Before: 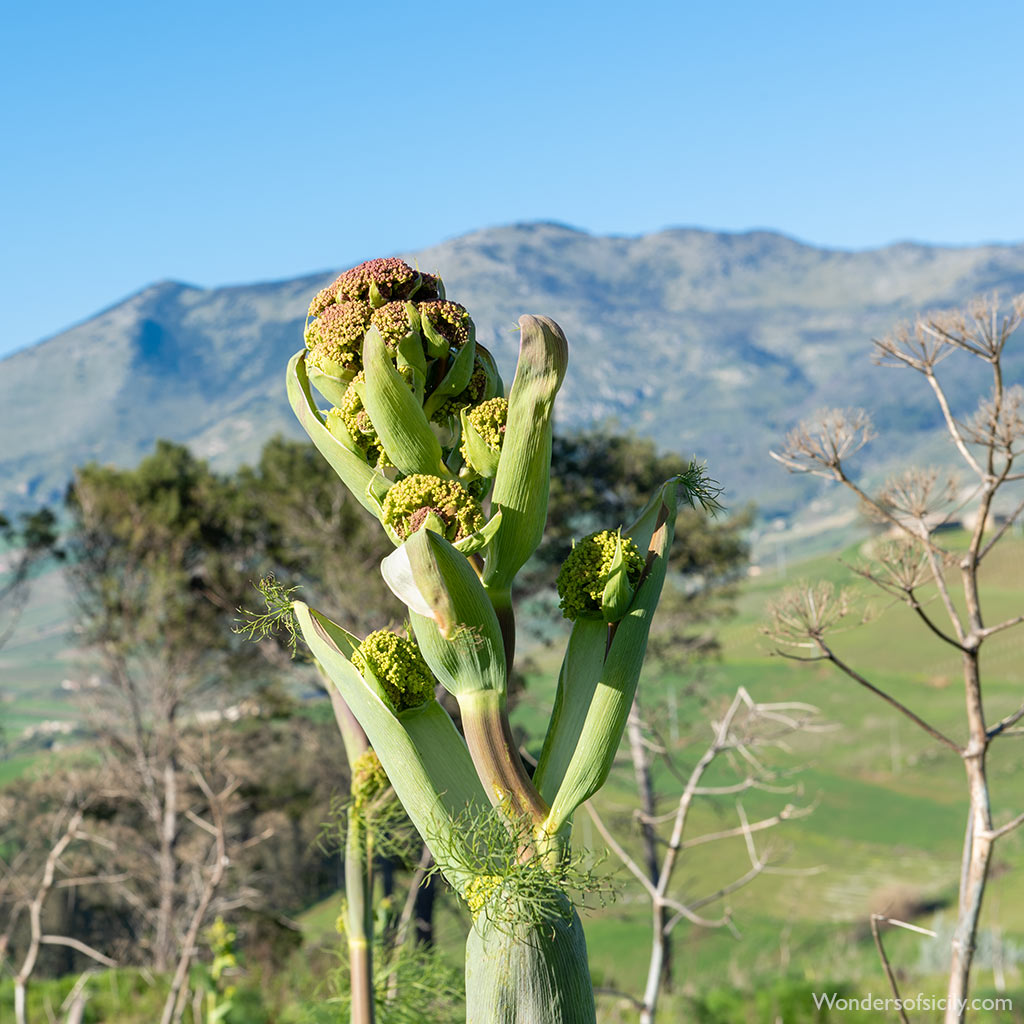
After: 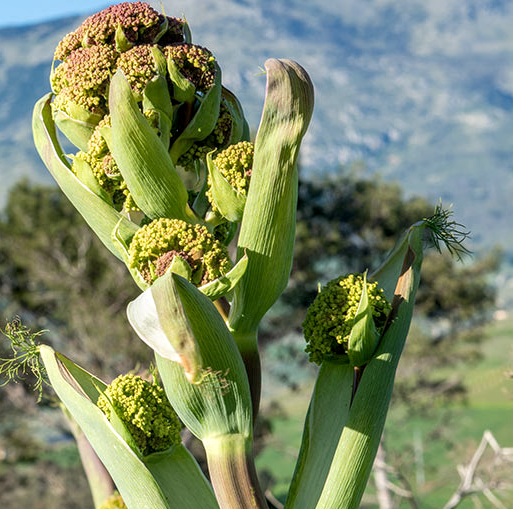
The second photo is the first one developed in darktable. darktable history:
crop: left 24.882%, top 25.052%, right 24.982%, bottom 25.204%
exposure: black level correction 0, exposure 0 EV, compensate highlight preservation false
local contrast: on, module defaults
